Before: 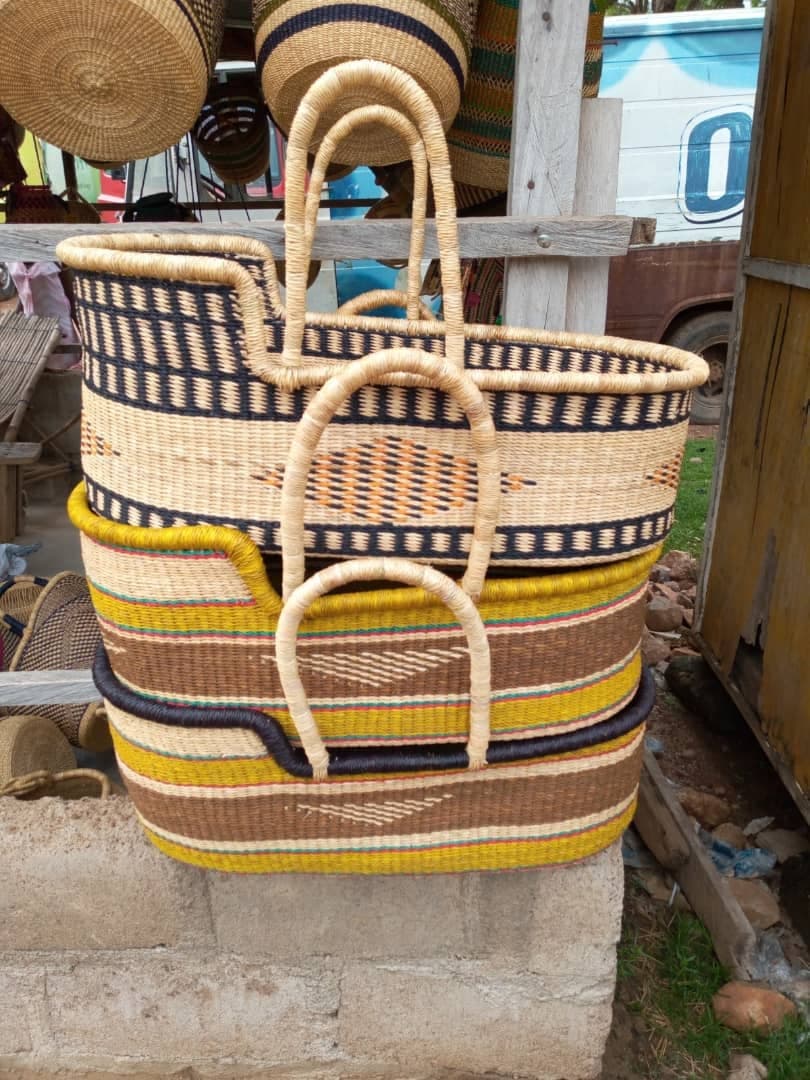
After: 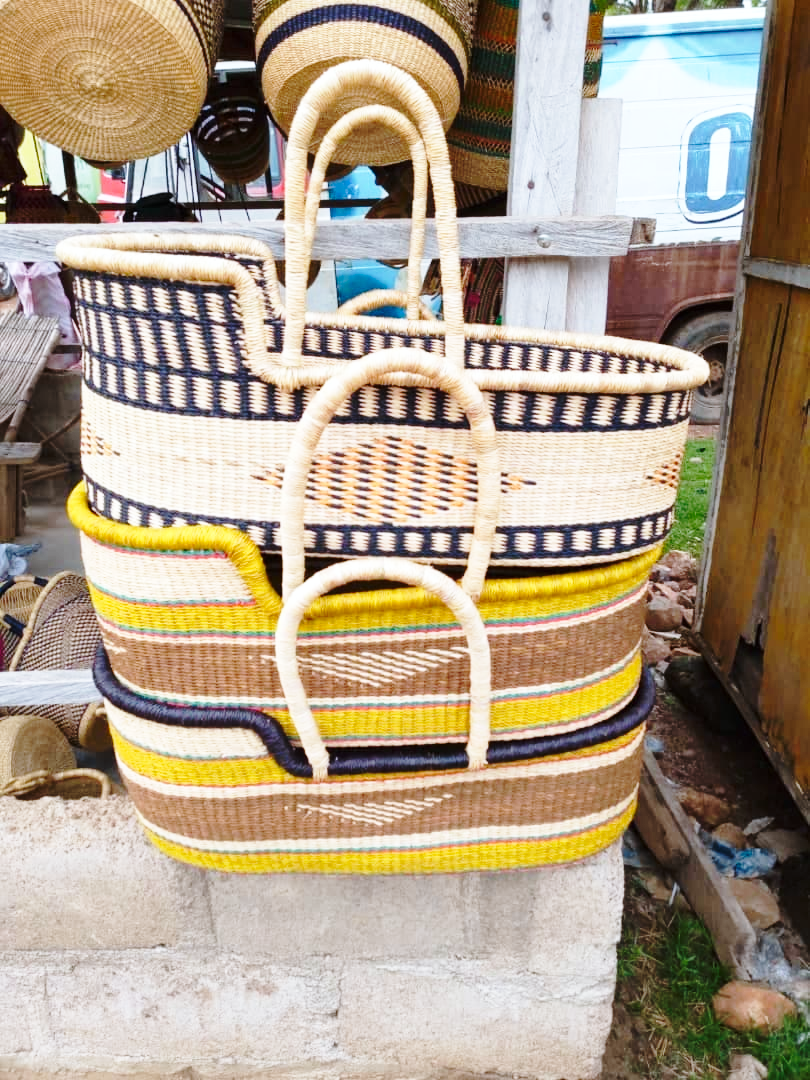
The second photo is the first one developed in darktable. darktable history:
white balance: red 0.954, blue 1.079
base curve: curves: ch0 [(0, 0) (0.032, 0.037) (0.105, 0.228) (0.435, 0.76) (0.856, 0.983) (1, 1)], preserve colors none
